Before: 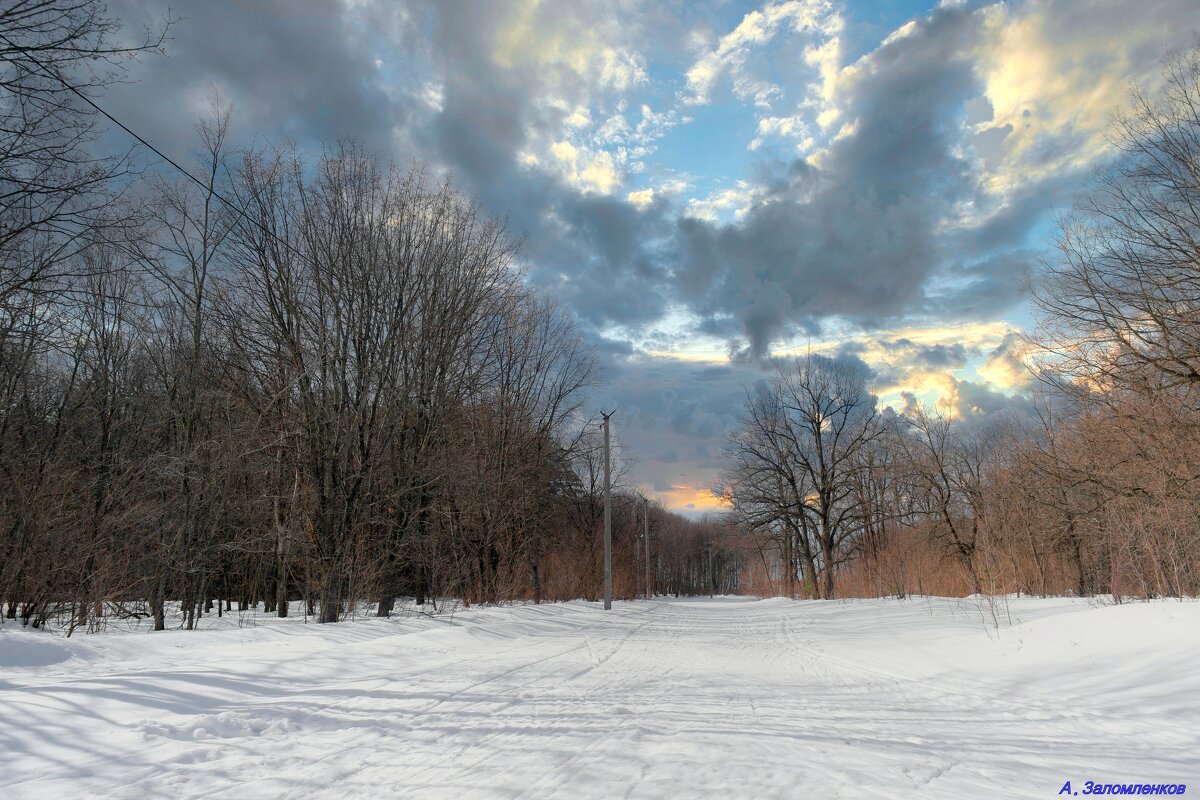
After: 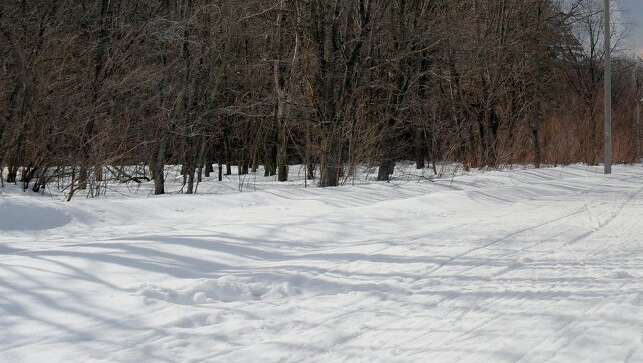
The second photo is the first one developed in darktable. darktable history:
crop and rotate: top 54.507%, right 46.361%, bottom 0.107%
